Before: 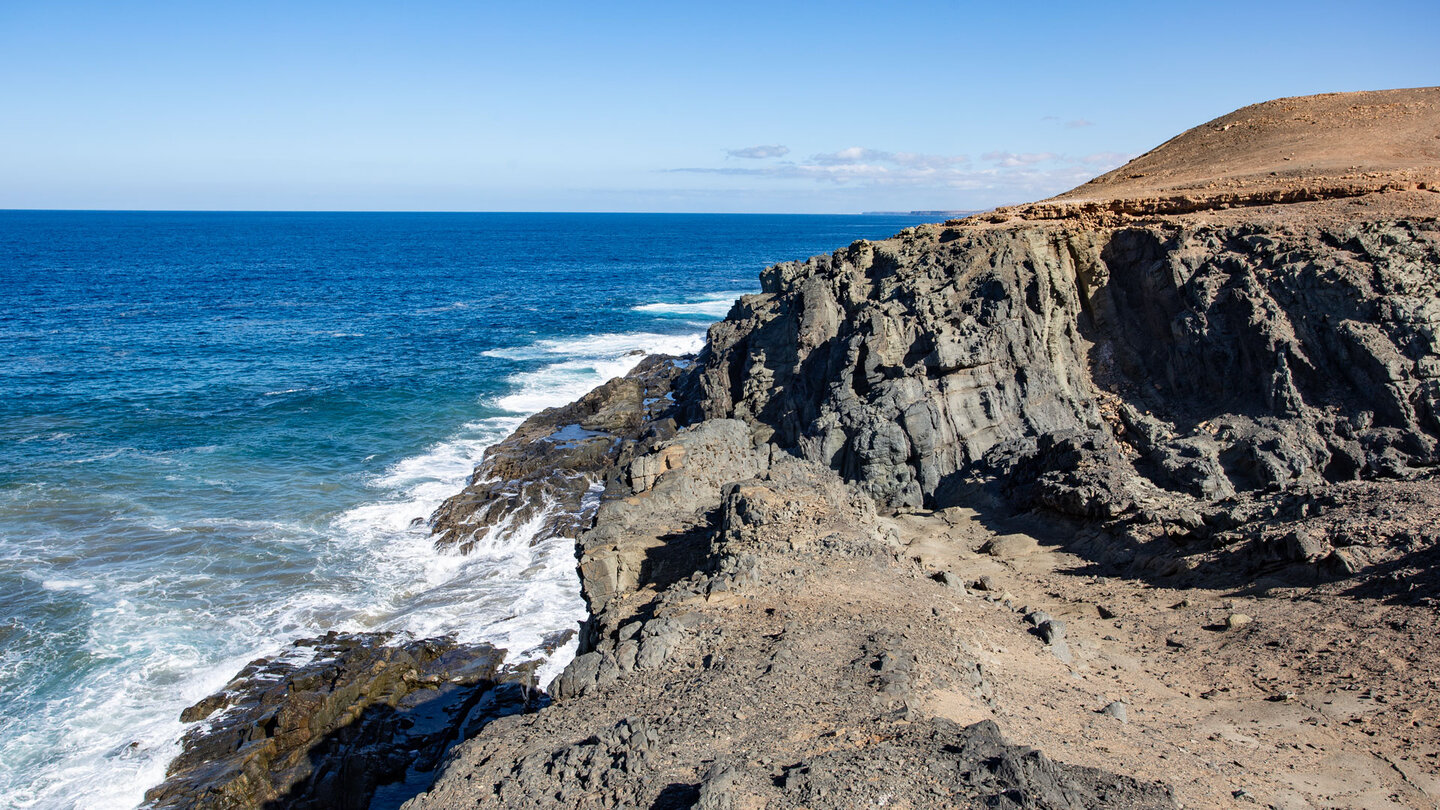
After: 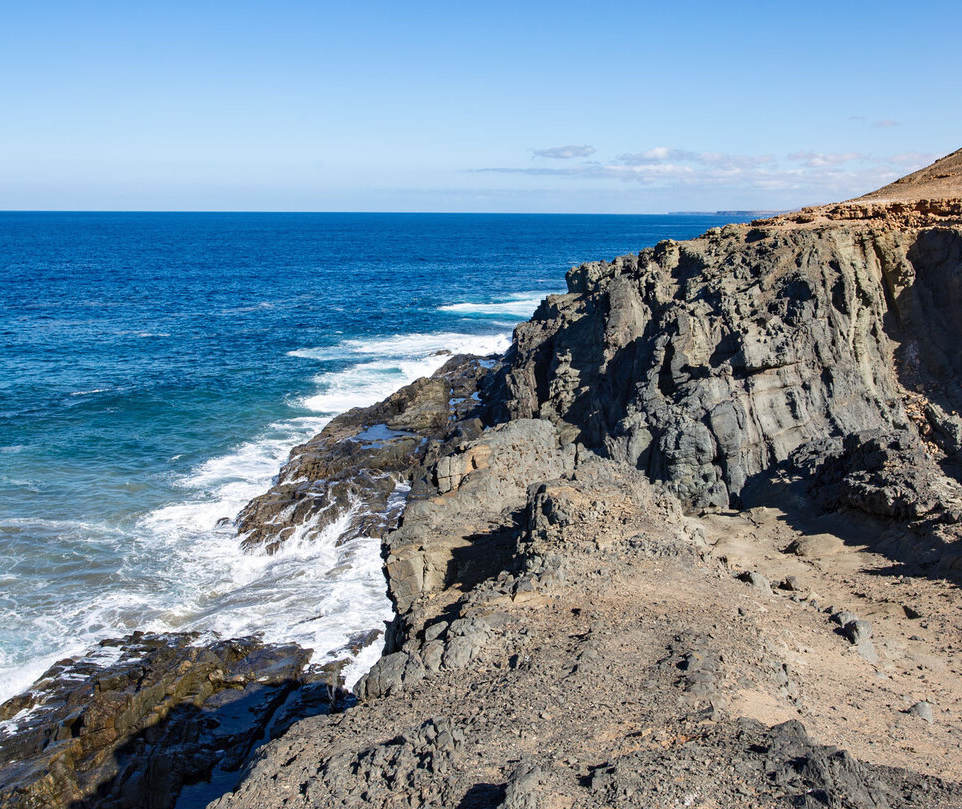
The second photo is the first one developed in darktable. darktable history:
shadows and highlights: shadows 62.82, white point adjustment 0.512, highlights -34.31, compress 83.58%
crop and rotate: left 13.511%, right 19.634%
